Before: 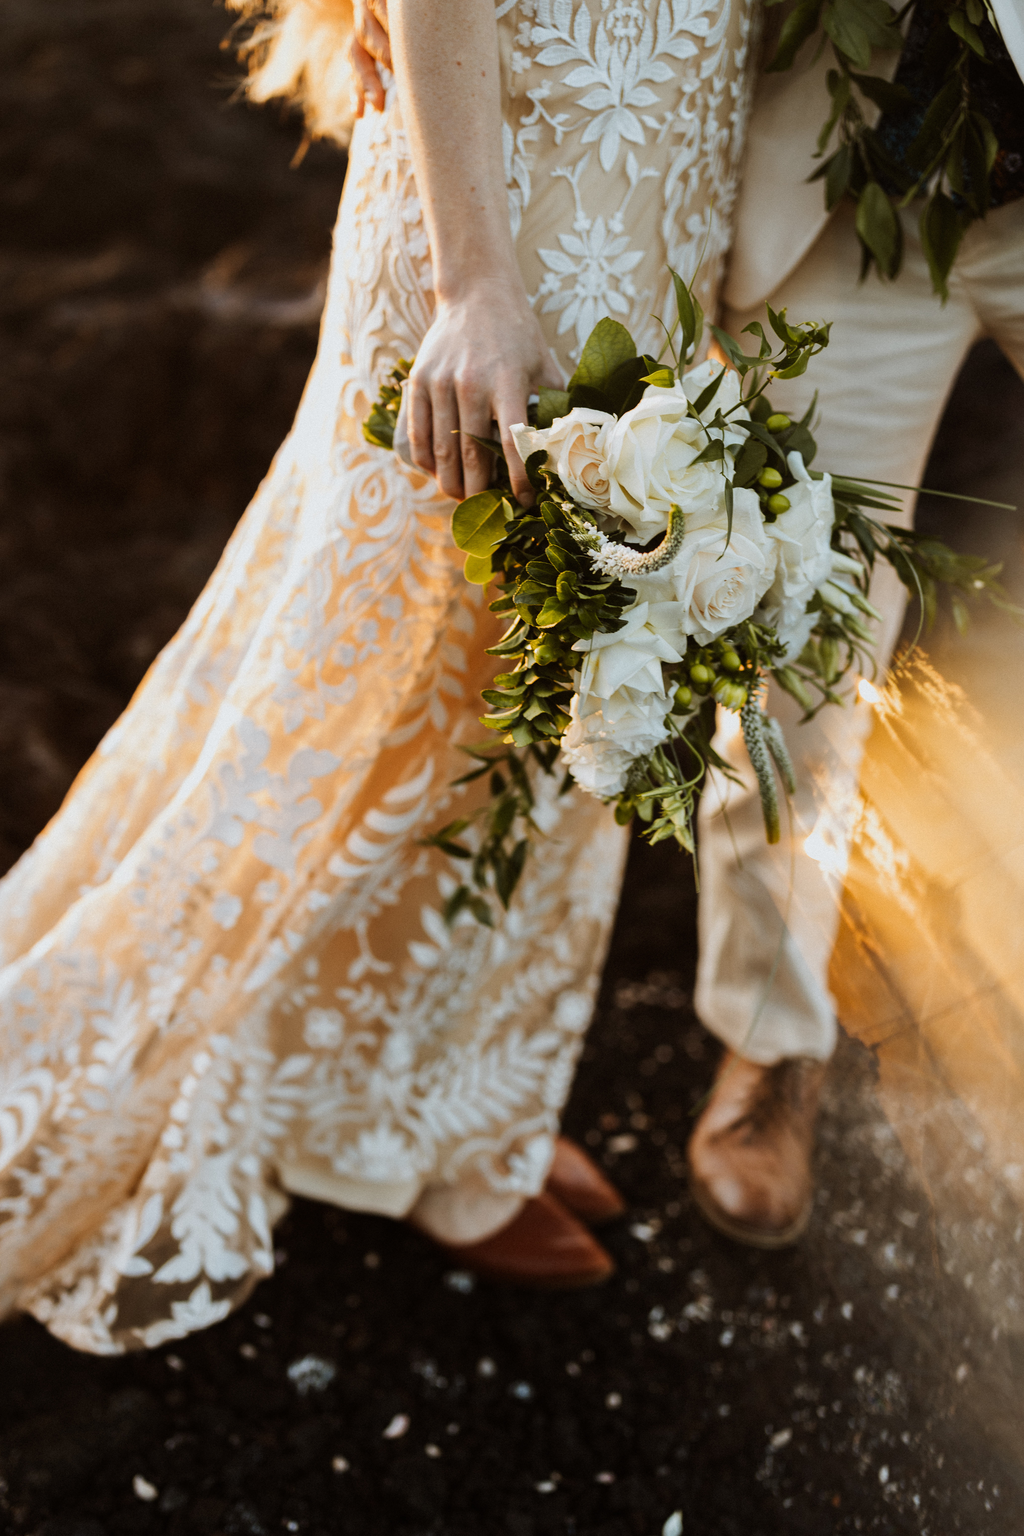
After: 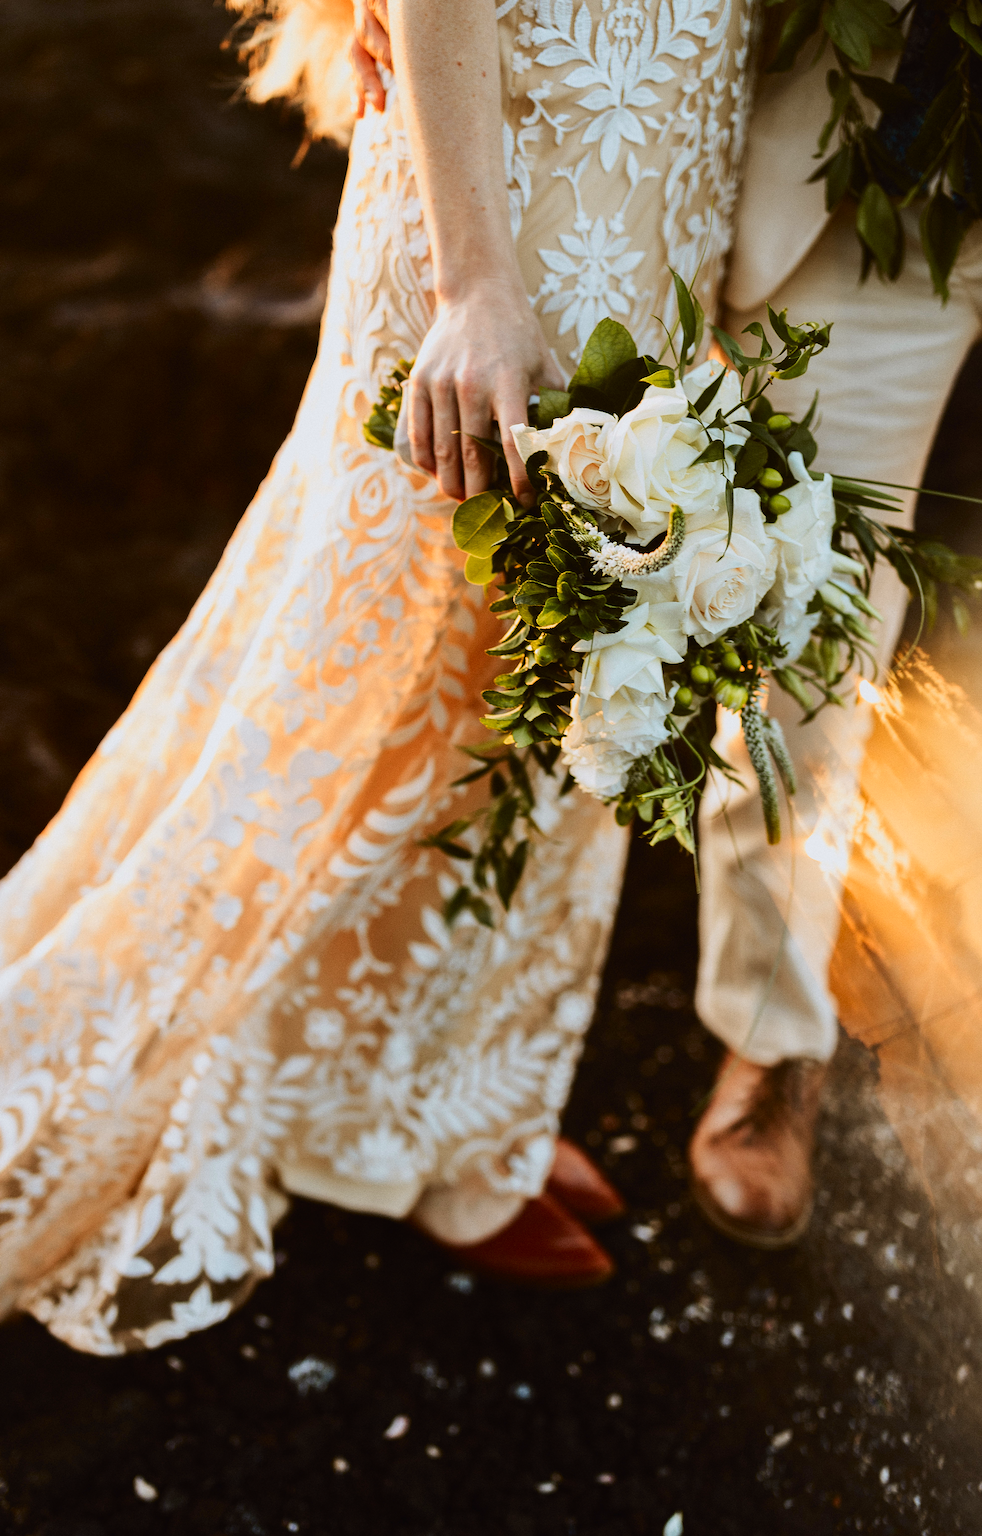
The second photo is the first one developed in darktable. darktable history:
crop: right 4.126%, bottom 0.031%
tone curve: curves: ch0 [(0, 0.011) (0.139, 0.106) (0.295, 0.271) (0.499, 0.523) (0.739, 0.782) (0.857, 0.879) (1, 0.967)]; ch1 [(0, 0) (0.291, 0.229) (0.394, 0.365) (0.469, 0.456) (0.495, 0.497) (0.524, 0.53) (0.588, 0.62) (0.725, 0.779) (1, 1)]; ch2 [(0, 0) (0.125, 0.089) (0.35, 0.317) (0.437, 0.42) (0.502, 0.499) (0.537, 0.551) (0.613, 0.636) (1, 1)], color space Lab, independent channels, preserve colors none
sharpen: on, module defaults
